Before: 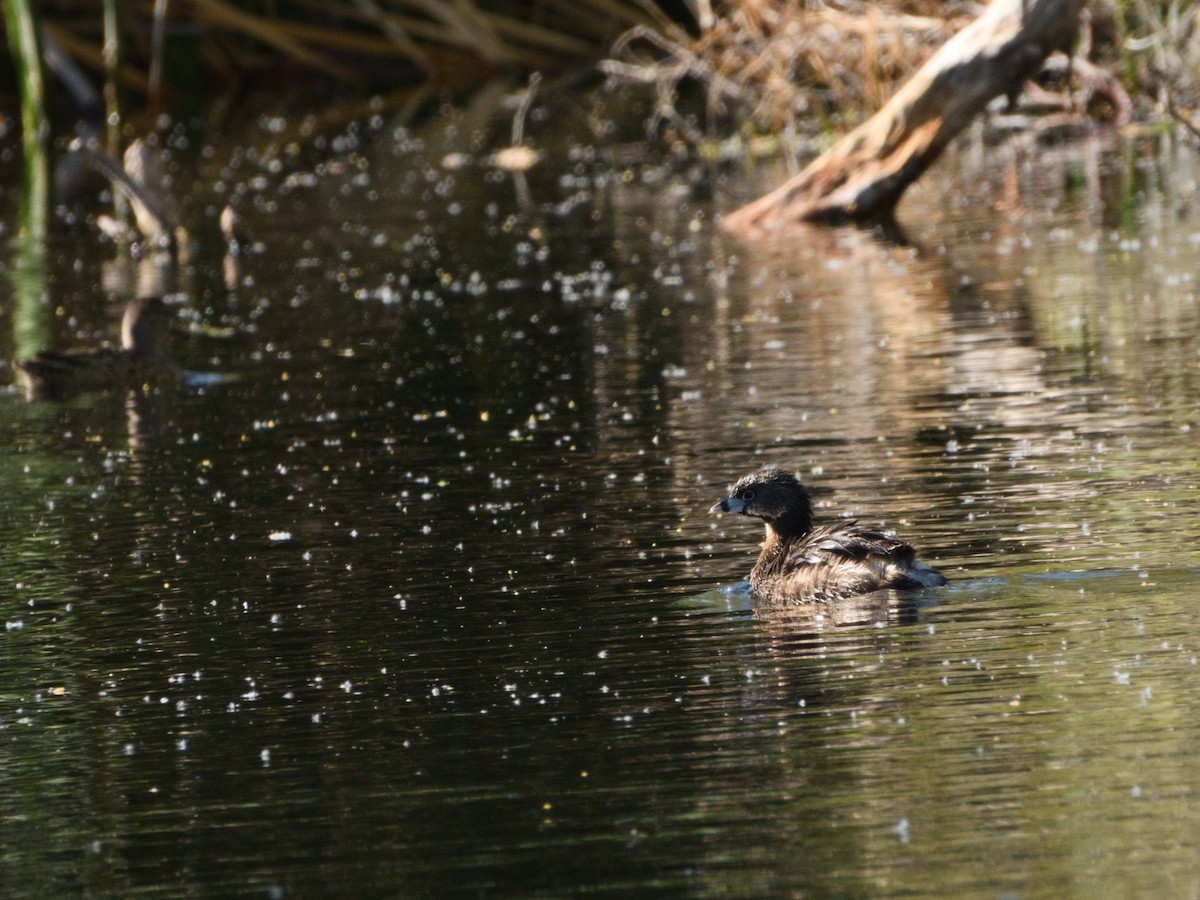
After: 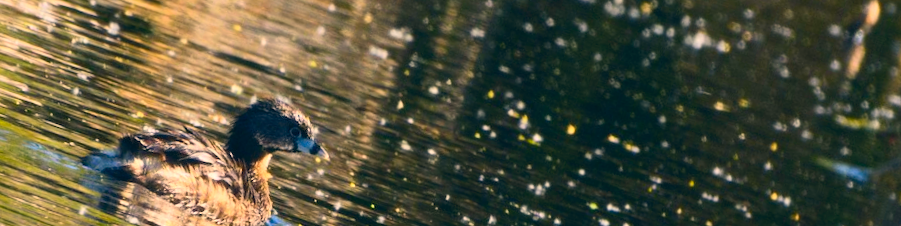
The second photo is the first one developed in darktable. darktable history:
contrast brightness saturation: contrast 0.2, brightness 0.2, saturation 0.8
crop and rotate: angle 16.12°, top 30.835%, bottom 35.653%
color correction: highlights a* 10.32, highlights b* 14.66, shadows a* -9.59, shadows b* -15.02
